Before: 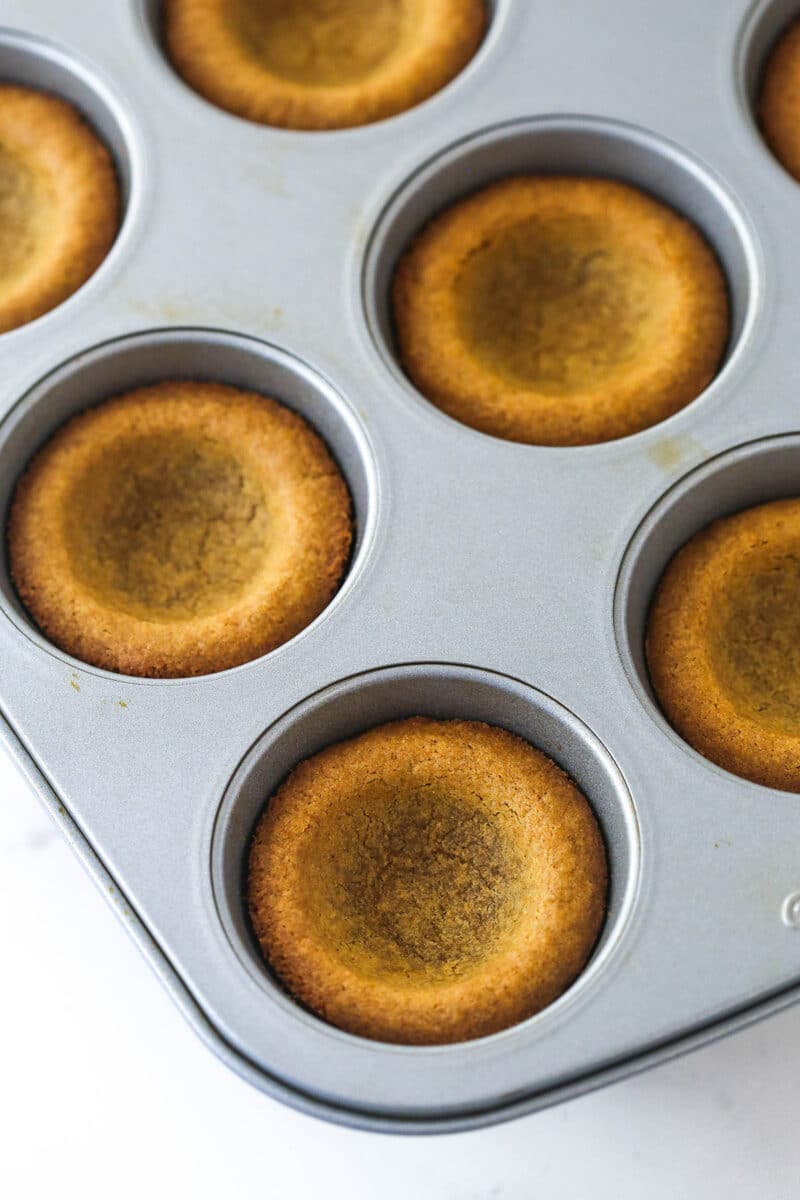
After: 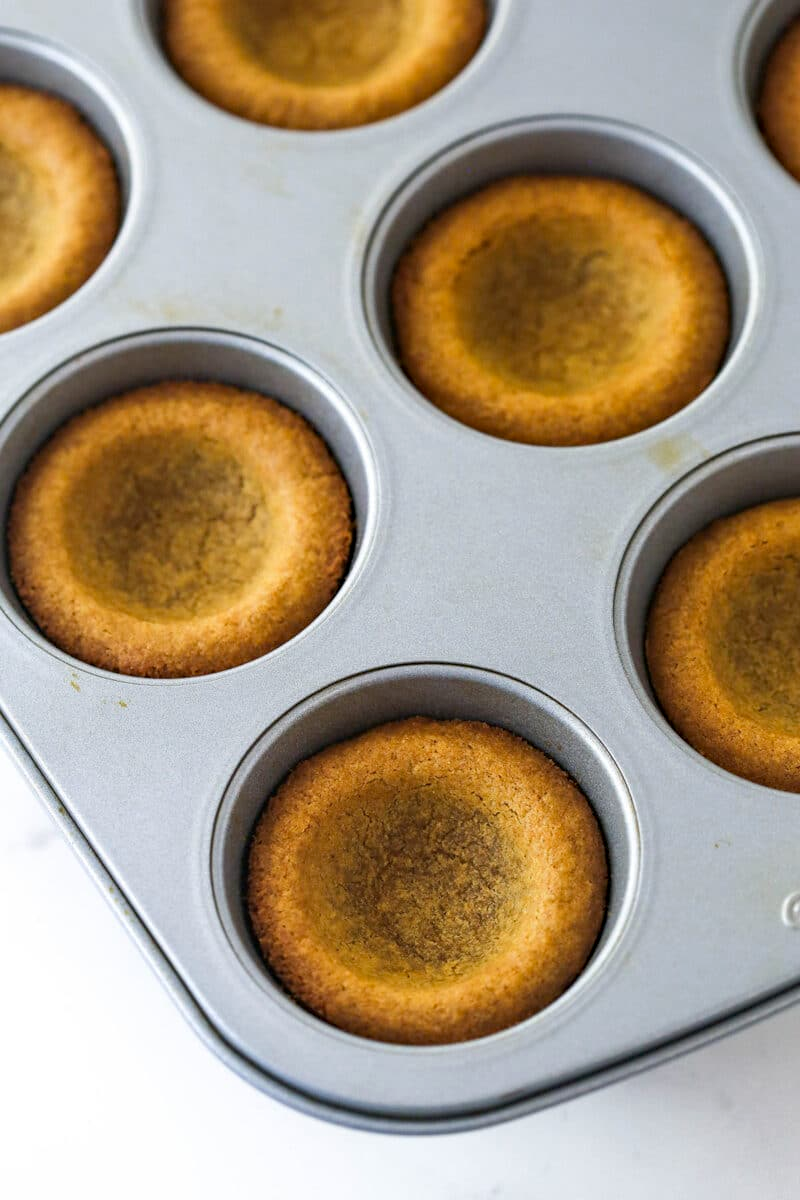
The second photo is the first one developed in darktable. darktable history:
haze removal: on, module defaults
white balance: emerald 1
